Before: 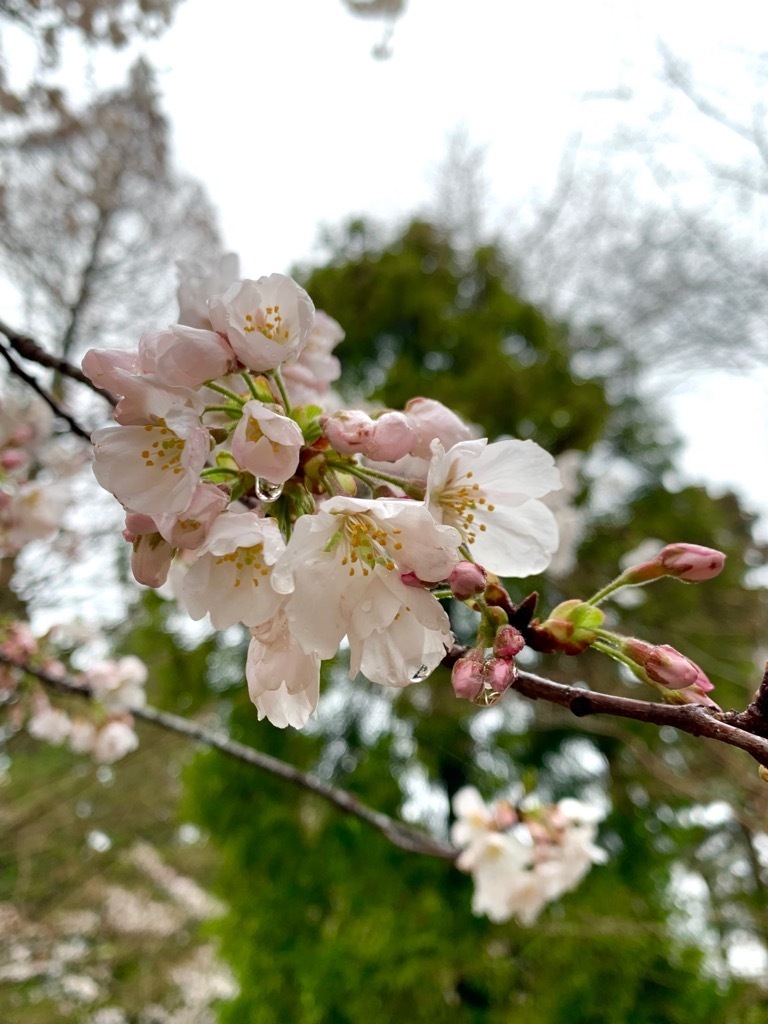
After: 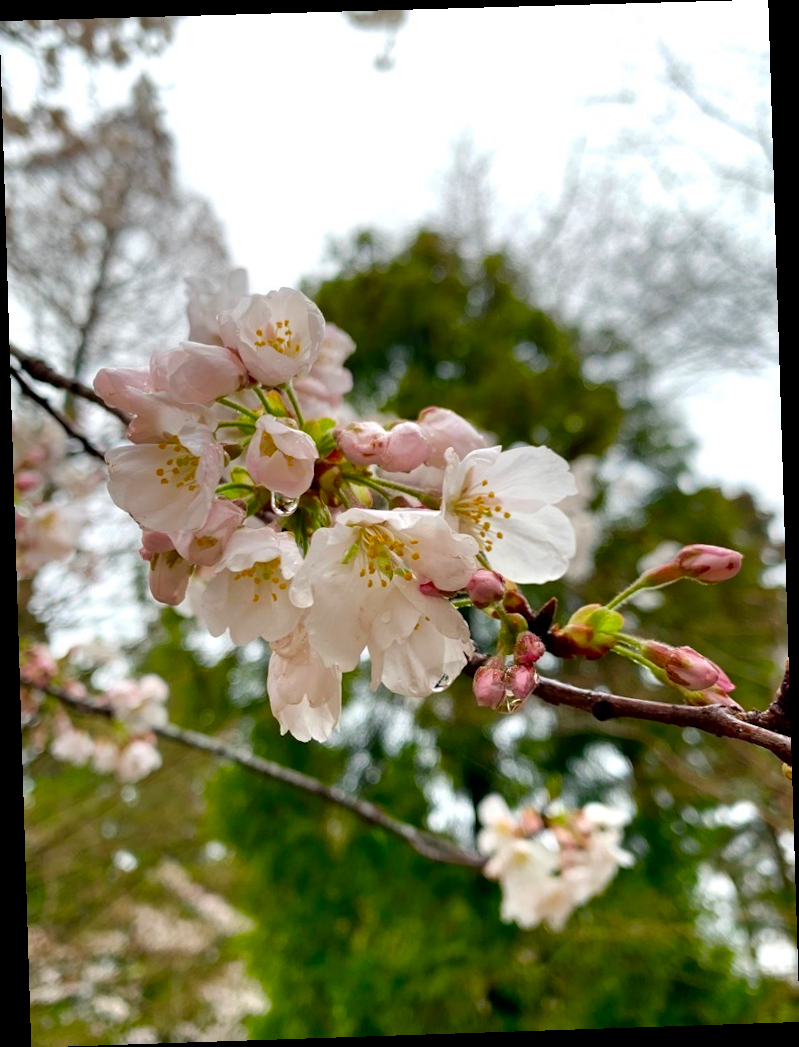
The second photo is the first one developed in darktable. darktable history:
exposure: black level correction 0.001, compensate highlight preservation false
tone equalizer: on, module defaults
color balance: output saturation 120%
rotate and perspective: rotation -1.77°, lens shift (horizontal) 0.004, automatic cropping off
